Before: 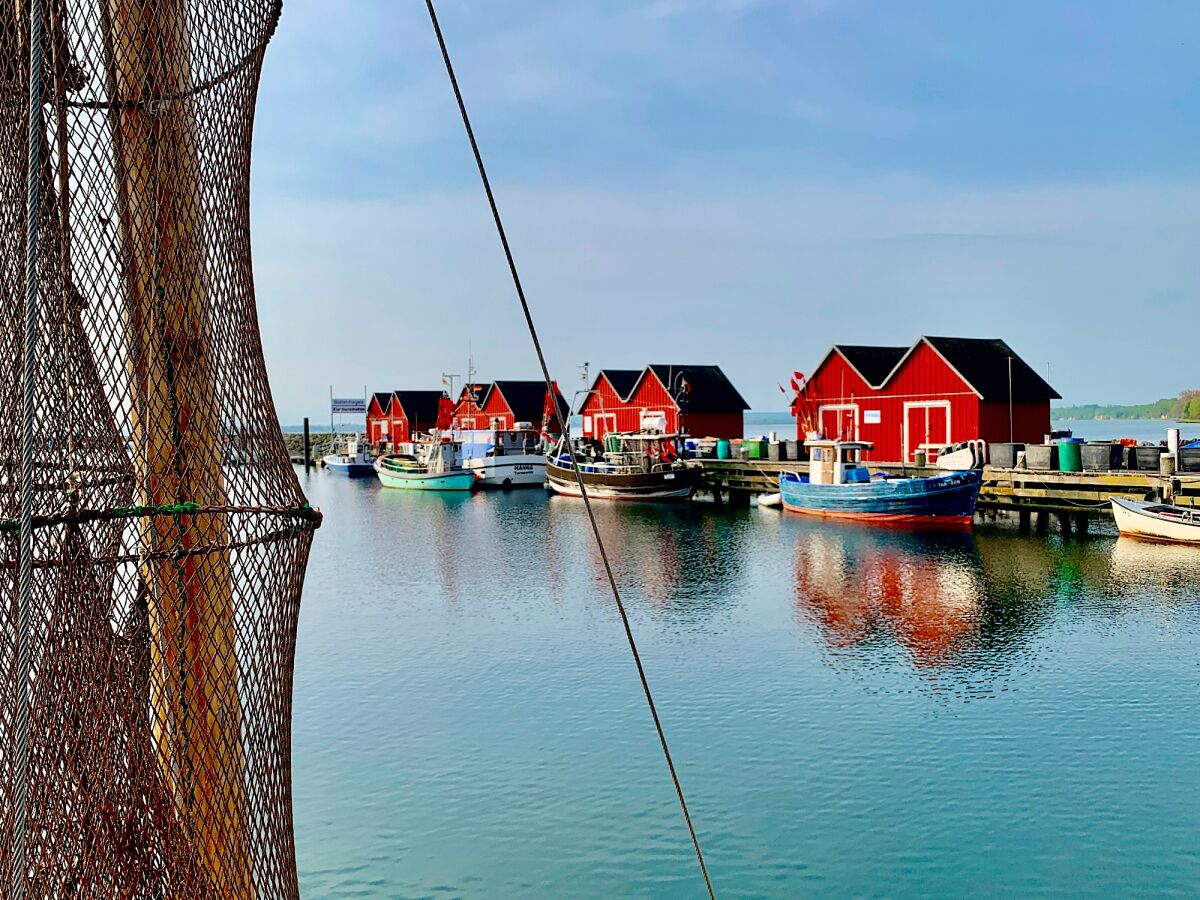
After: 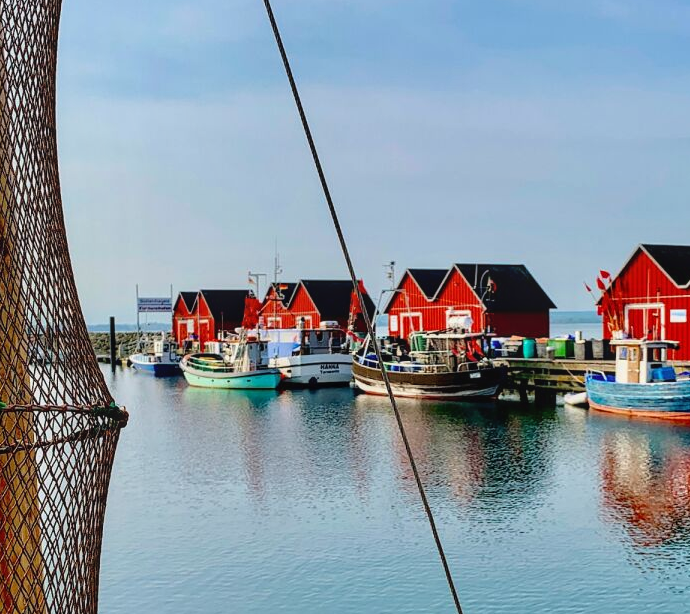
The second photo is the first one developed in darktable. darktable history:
crop: left 16.177%, top 11.263%, right 26.272%, bottom 20.423%
local contrast: detail 110%
